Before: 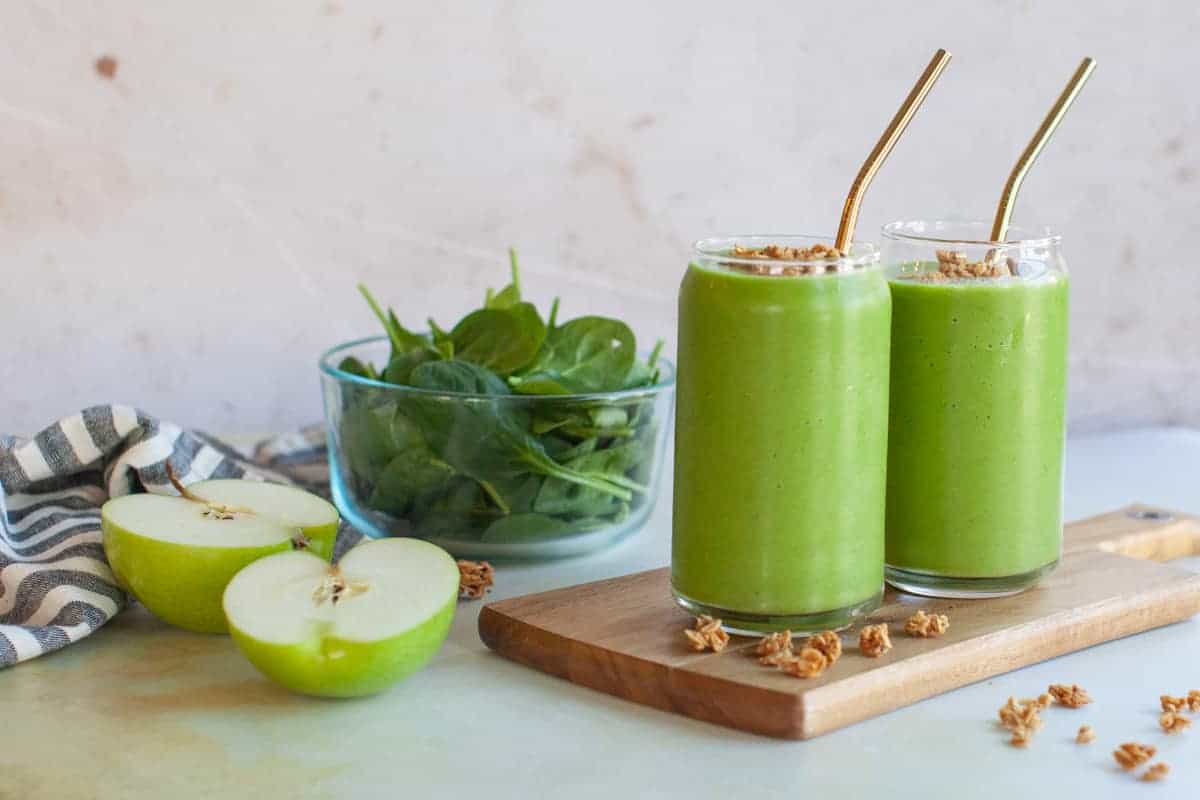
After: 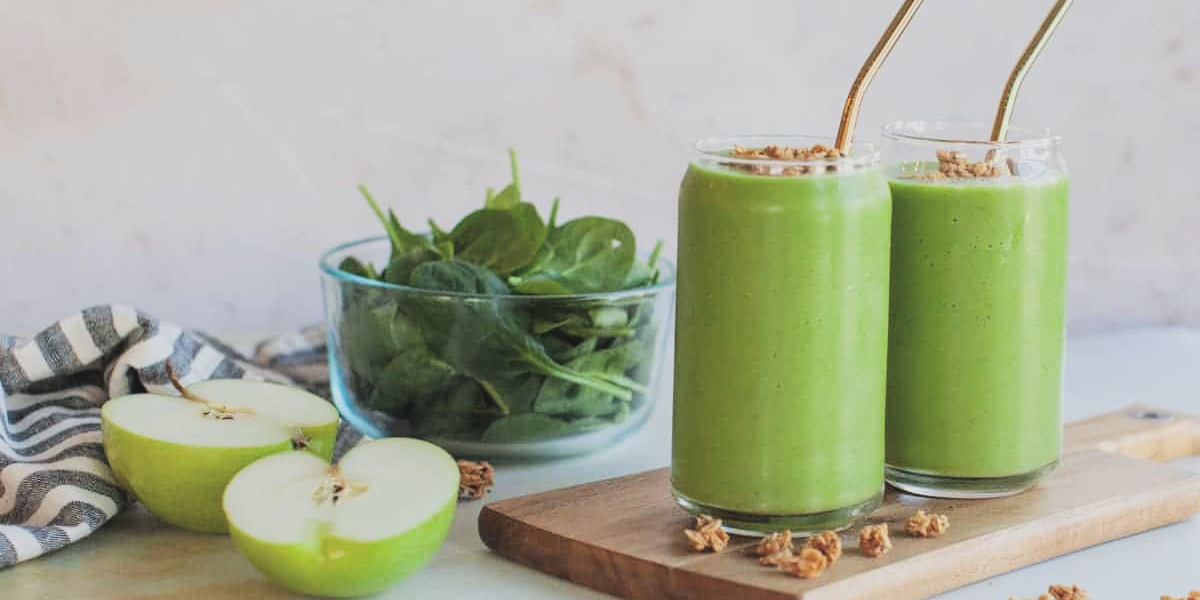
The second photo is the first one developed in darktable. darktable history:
exposure: black level correction -0.03, compensate highlight preservation false
crop and rotate: top 12.5%, bottom 12.5%
filmic rgb: black relative exposure -5 EV, hardness 2.88, contrast 1.3, highlights saturation mix -30%
